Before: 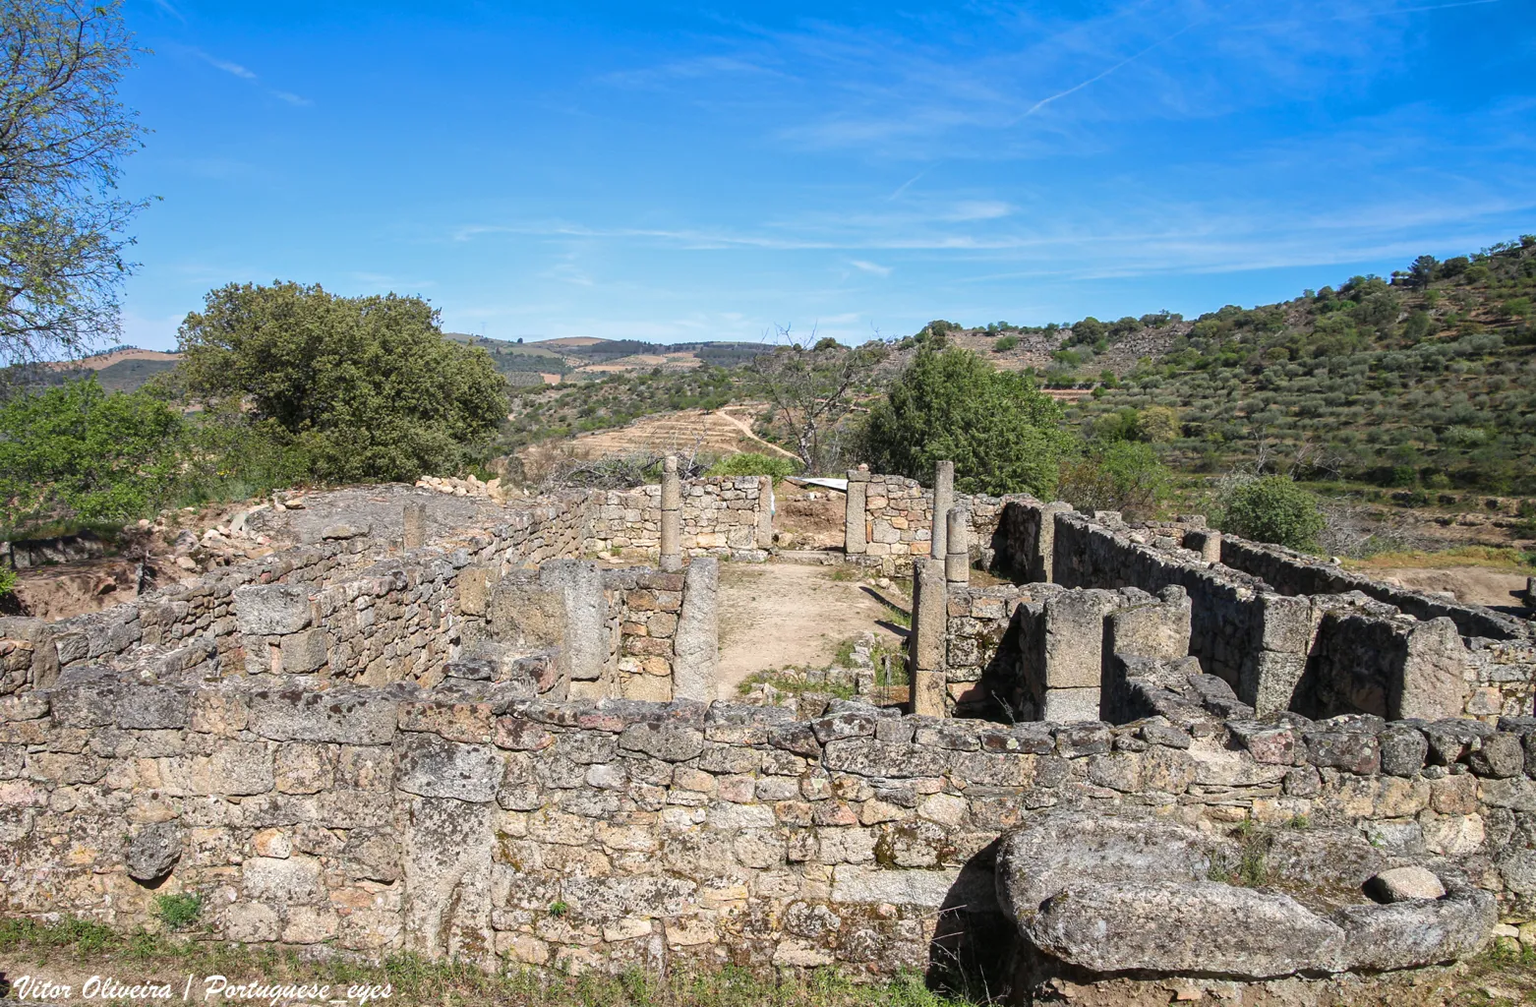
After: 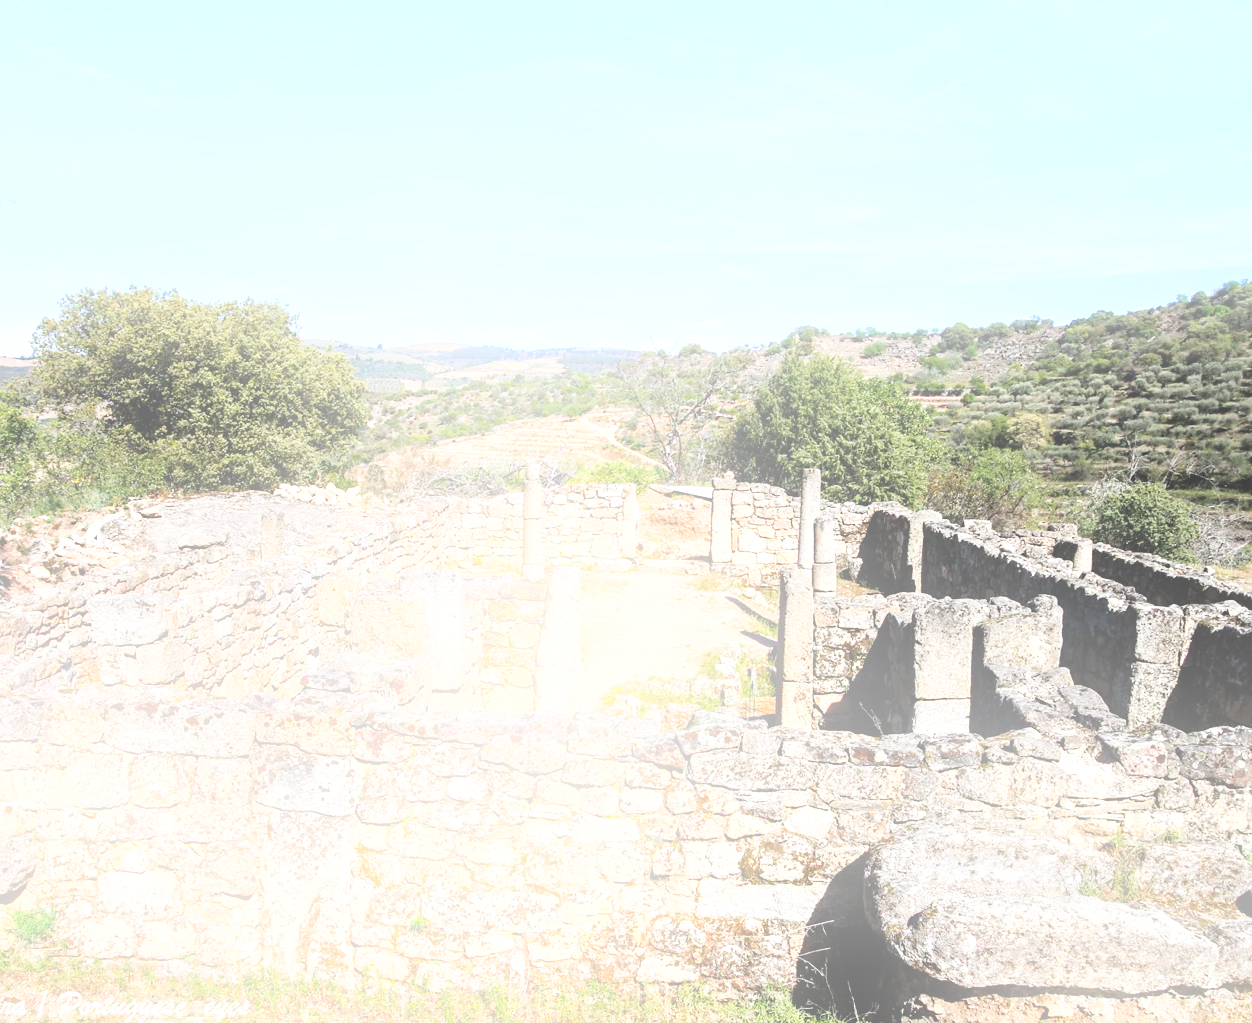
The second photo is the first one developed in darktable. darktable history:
exposure: exposure 0.943 EV, compensate highlight preservation false
crop and rotate: left 9.597%, right 10.195%
bloom: threshold 82.5%, strength 16.25%
tone curve: curves: ch0 [(0, 0) (0.003, 0.103) (0.011, 0.103) (0.025, 0.105) (0.044, 0.108) (0.069, 0.108) (0.1, 0.111) (0.136, 0.121) (0.177, 0.145) (0.224, 0.174) (0.277, 0.223) (0.335, 0.289) (0.399, 0.374) (0.468, 0.47) (0.543, 0.579) (0.623, 0.687) (0.709, 0.787) (0.801, 0.879) (0.898, 0.942) (1, 1)], preserve colors none
color correction: saturation 0.5
